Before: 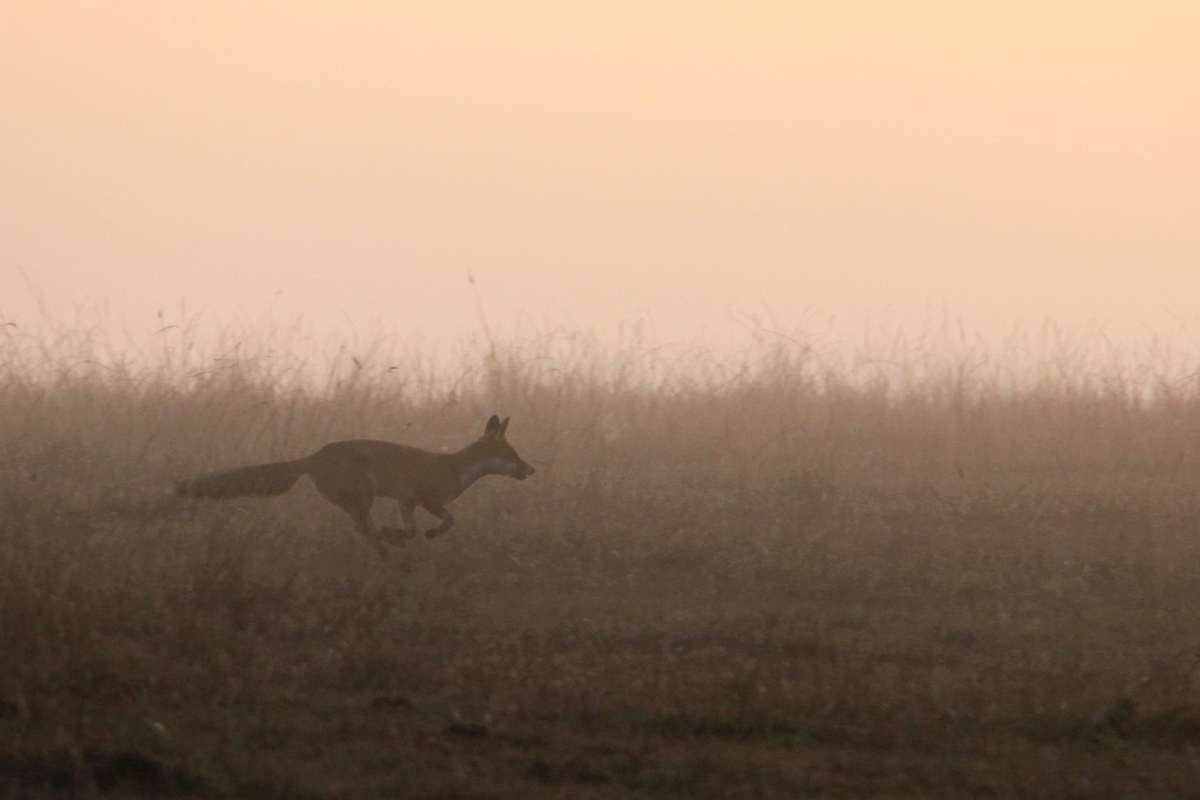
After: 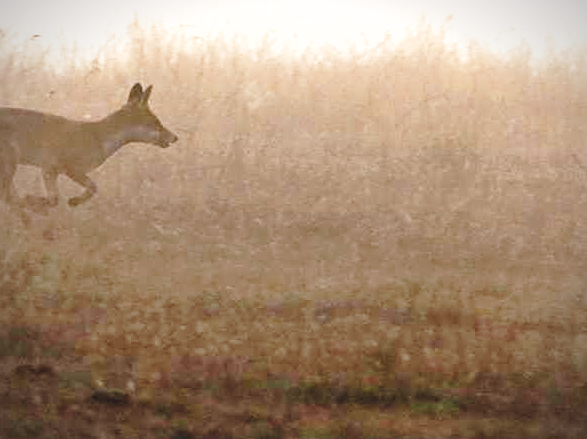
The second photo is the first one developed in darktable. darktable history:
base curve: curves: ch0 [(0, 0) (0.032, 0.037) (0.105, 0.228) (0.435, 0.76) (0.856, 0.983) (1, 1)], preserve colors none
crop: left 29.791%, top 41.602%, right 21.238%, bottom 3.492%
vignetting: fall-off start 88.94%, fall-off radius 44.55%, brightness -0.428, saturation -0.202, width/height ratio 1.167
color zones: curves: ch0 [(0.068, 0.464) (0.25, 0.5) (0.48, 0.508) (0.75, 0.536) (0.886, 0.476) (0.967, 0.456)]; ch1 [(0.066, 0.456) (0.25, 0.5) (0.616, 0.508) (0.746, 0.56) (0.934, 0.444)]
sharpen: on, module defaults
shadows and highlights: low approximation 0.01, soften with gaussian
exposure: black level correction 0, exposure 0.951 EV, compensate highlight preservation false
